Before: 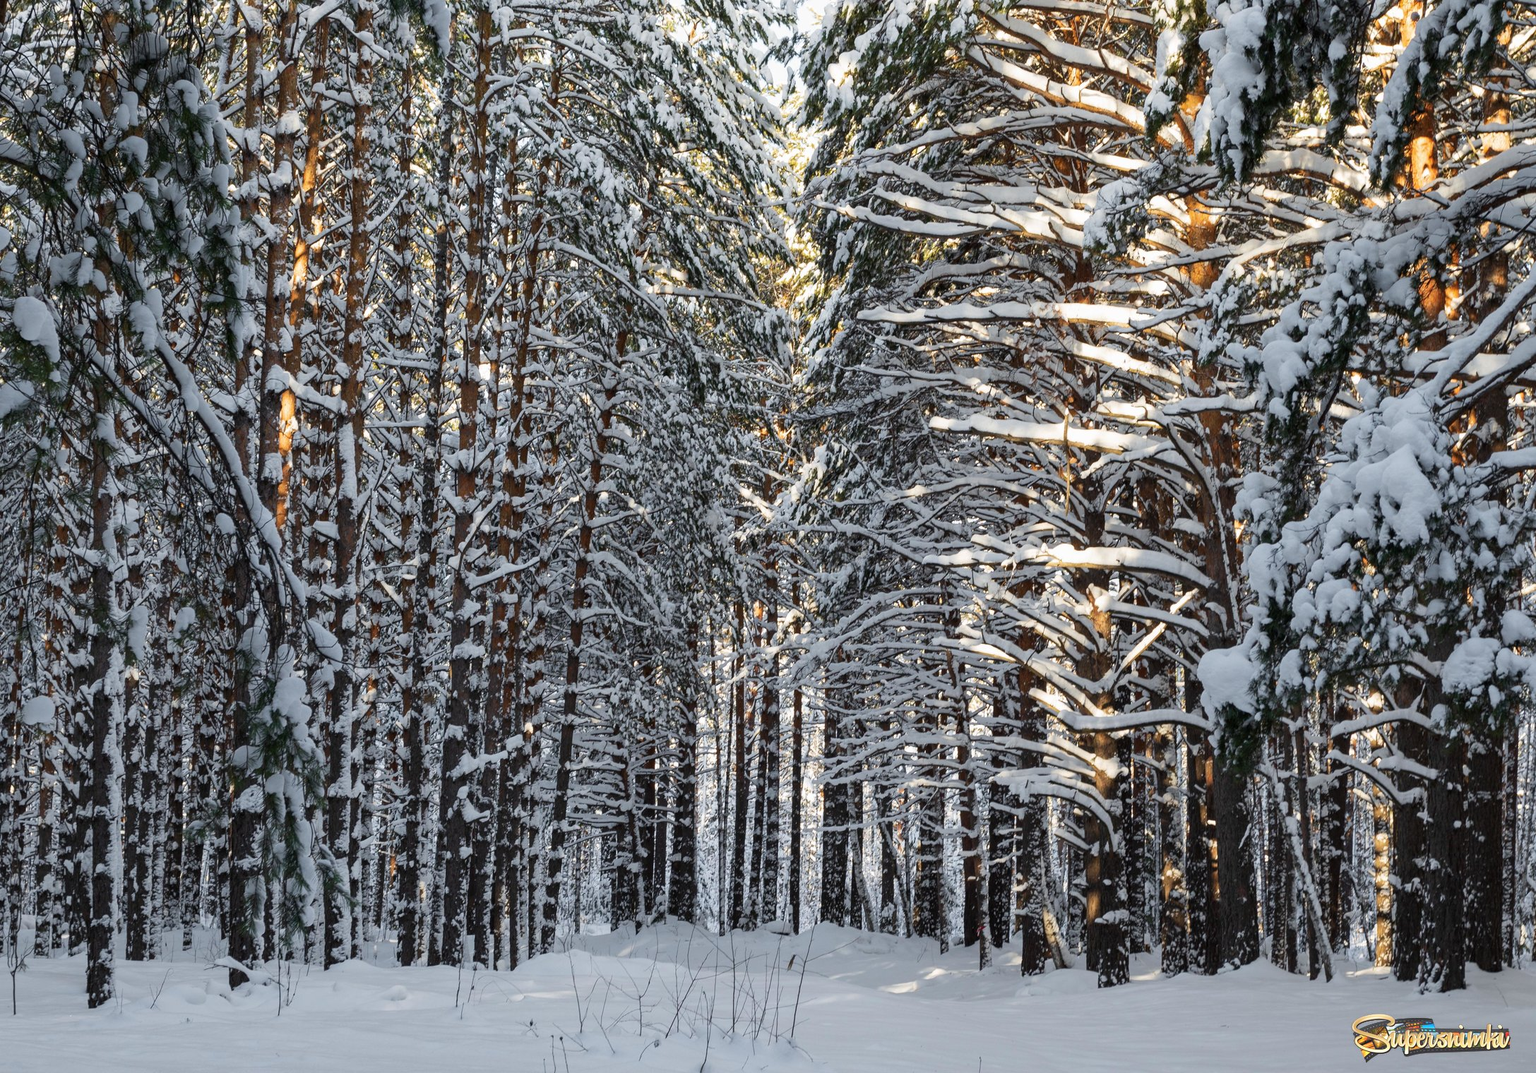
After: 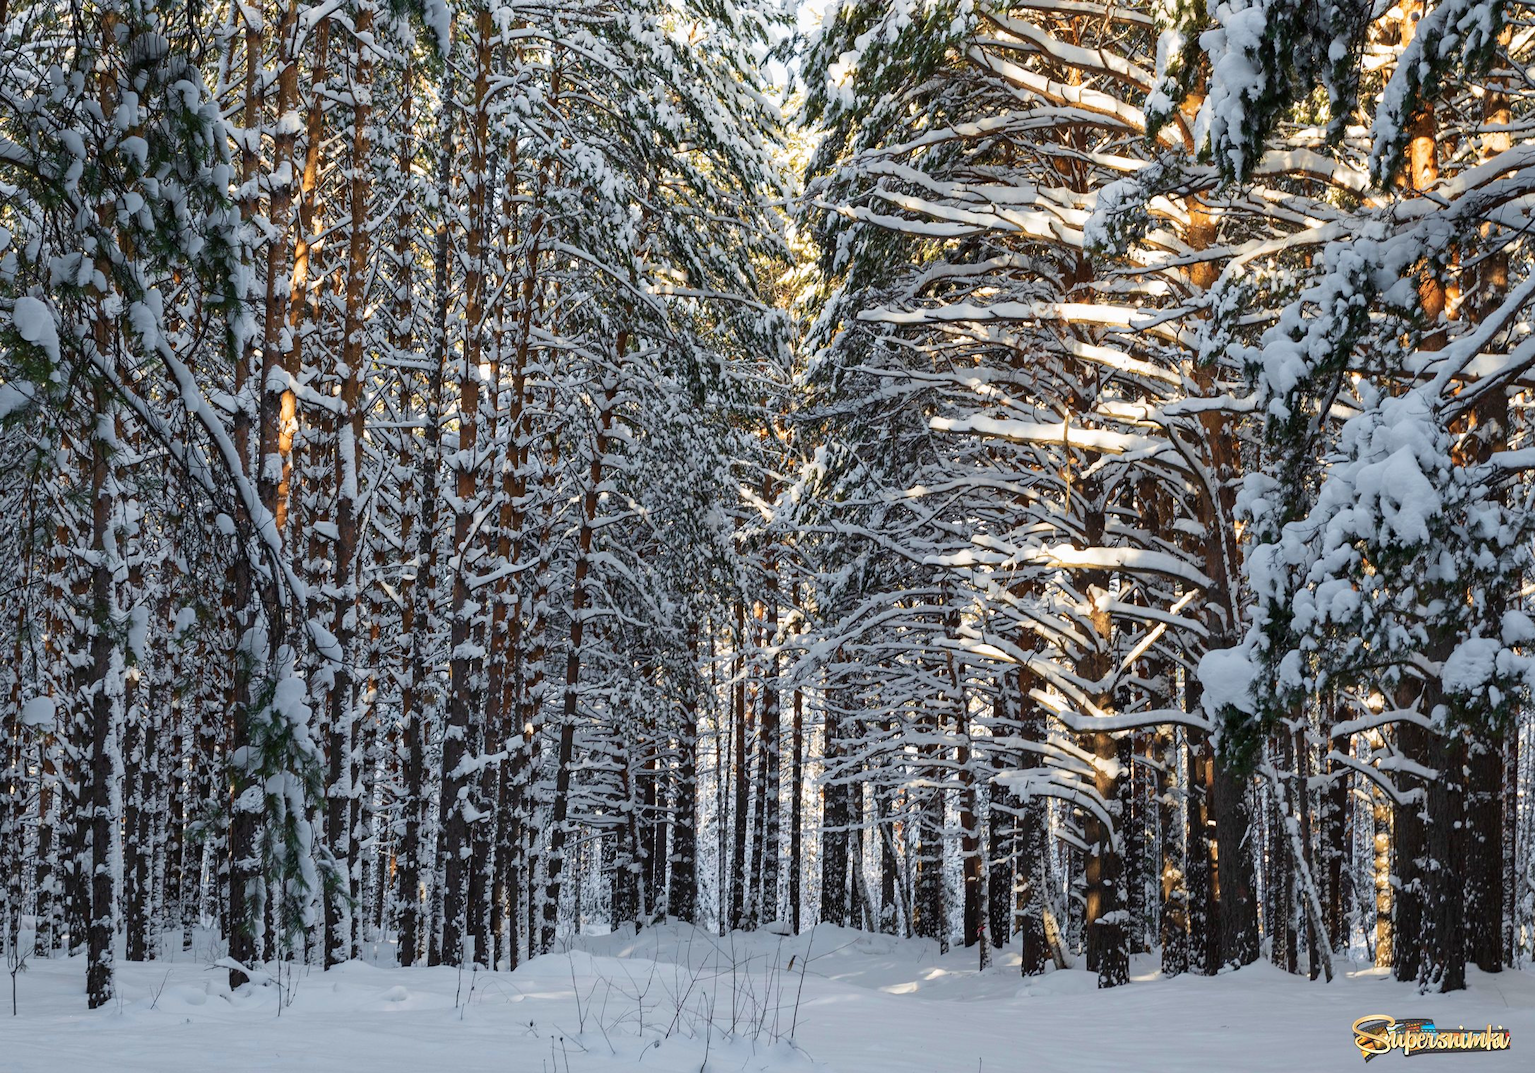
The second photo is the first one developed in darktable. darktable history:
velvia: on, module defaults
color zones: curves: ch0 [(0, 0.5) (0.143, 0.5) (0.286, 0.5) (0.429, 0.5) (0.571, 0.5) (0.714, 0.476) (0.857, 0.5) (1, 0.5)]; ch2 [(0, 0.5) (0.143, 0.5) (0.286, 0.5) (0.429, 0.5) (0.571, 0.5) (0.714, 0.487) (0.857, 0.5) (1, 0.5)]
